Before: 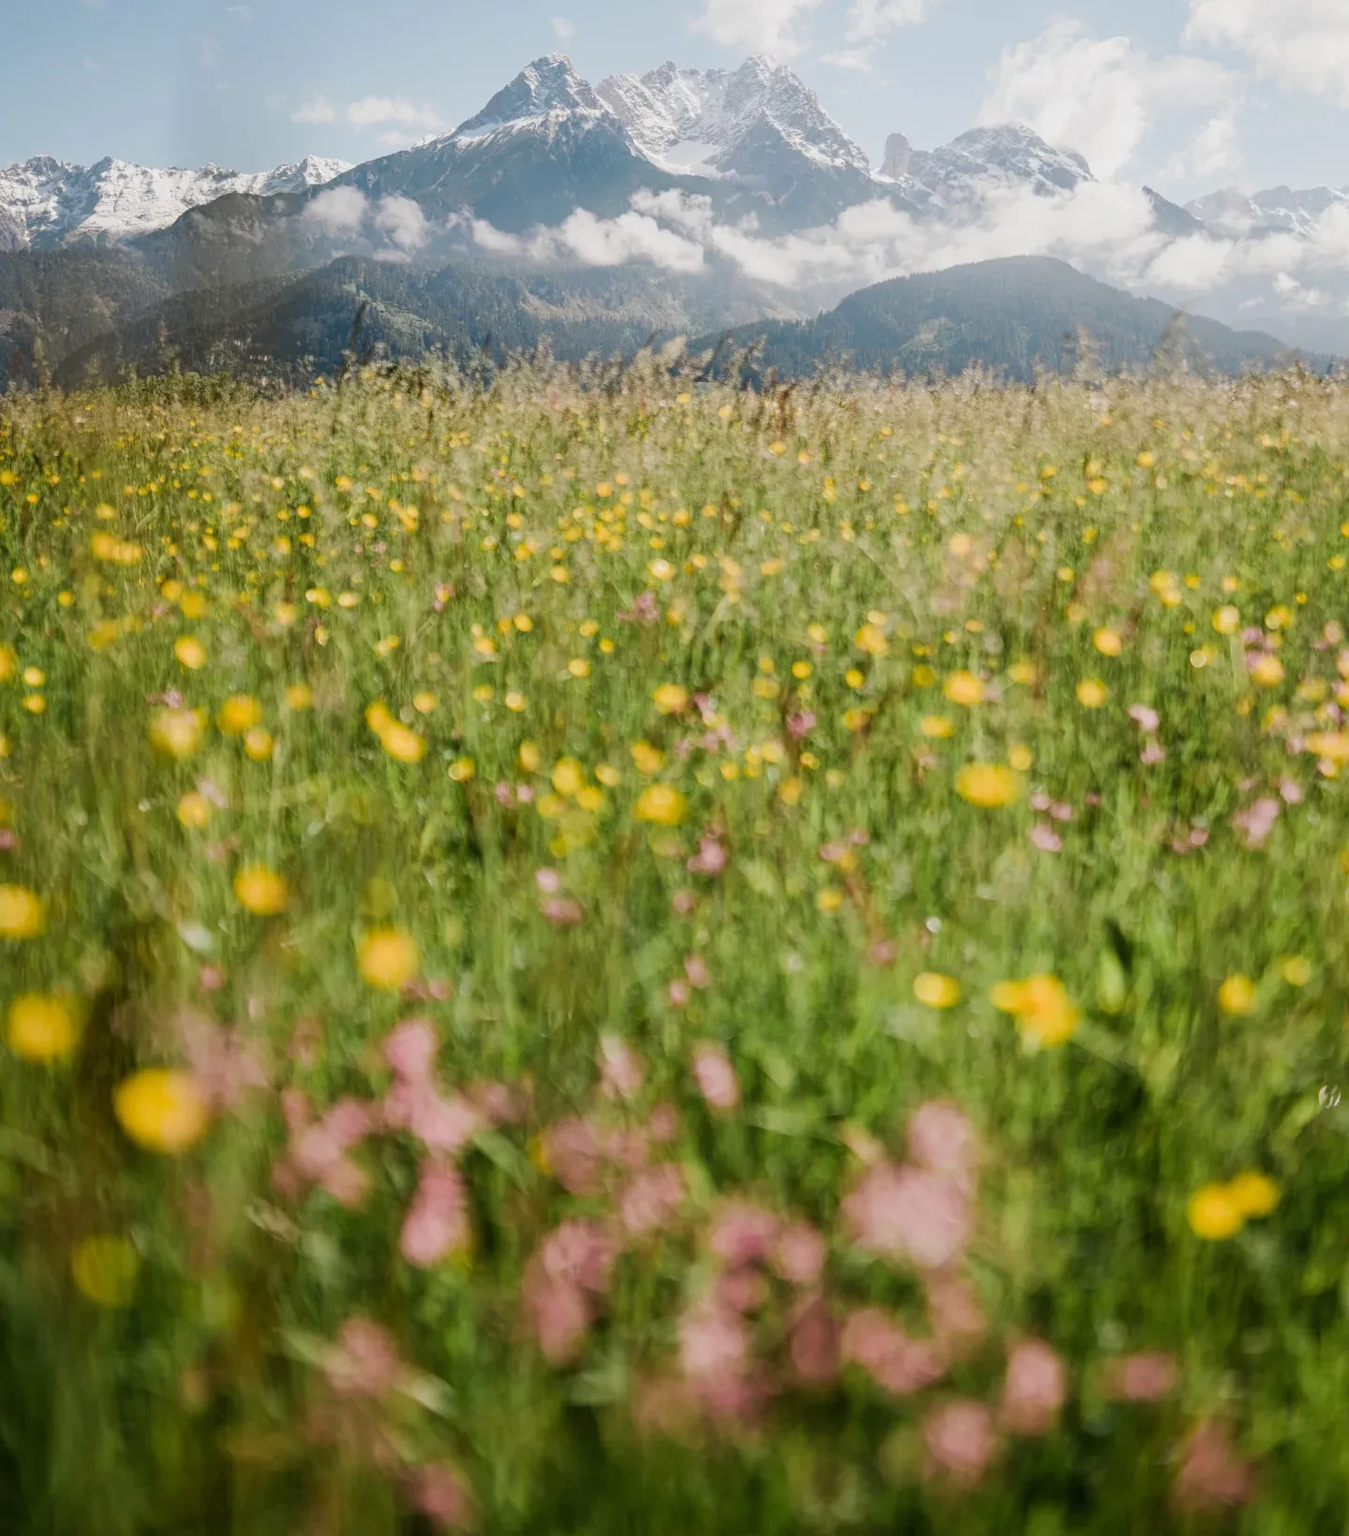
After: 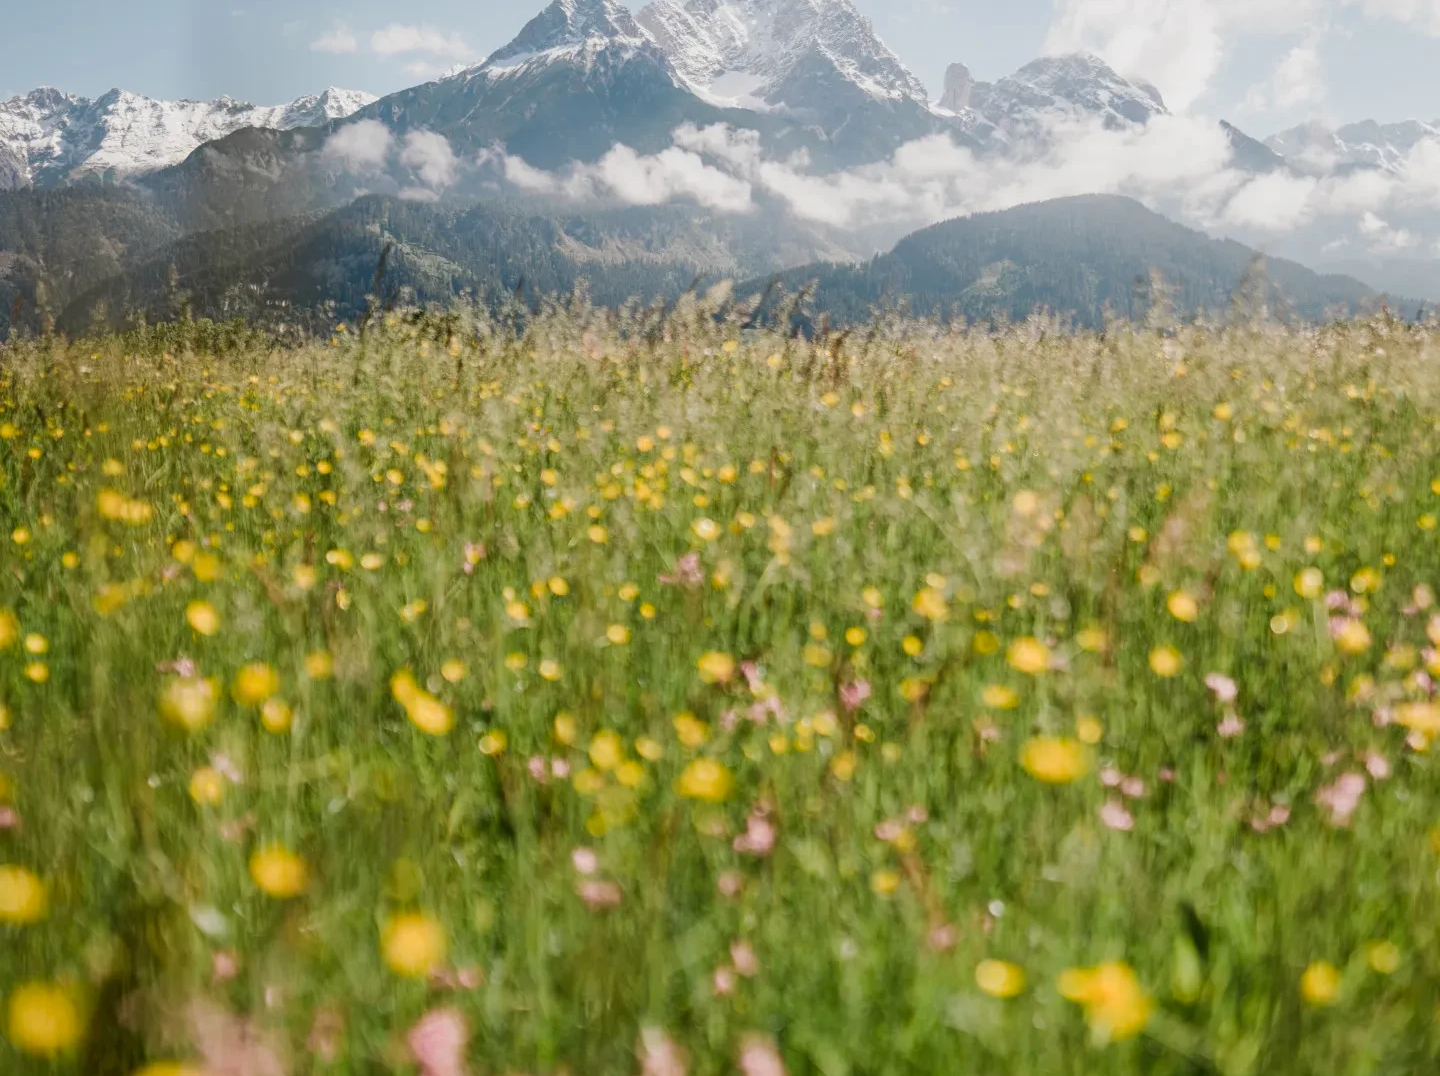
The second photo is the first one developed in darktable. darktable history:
color zones: curves: ch0 [(0, 0.465) (0.092, 0.596) (0.289, 0.464) (0.429, 0.453) (0.571, 0.464) (0.714, 0.455) (0.857, 0.462) (1, 0.465)]
crop and rotate: top 4.848%, bottom 29.503%
